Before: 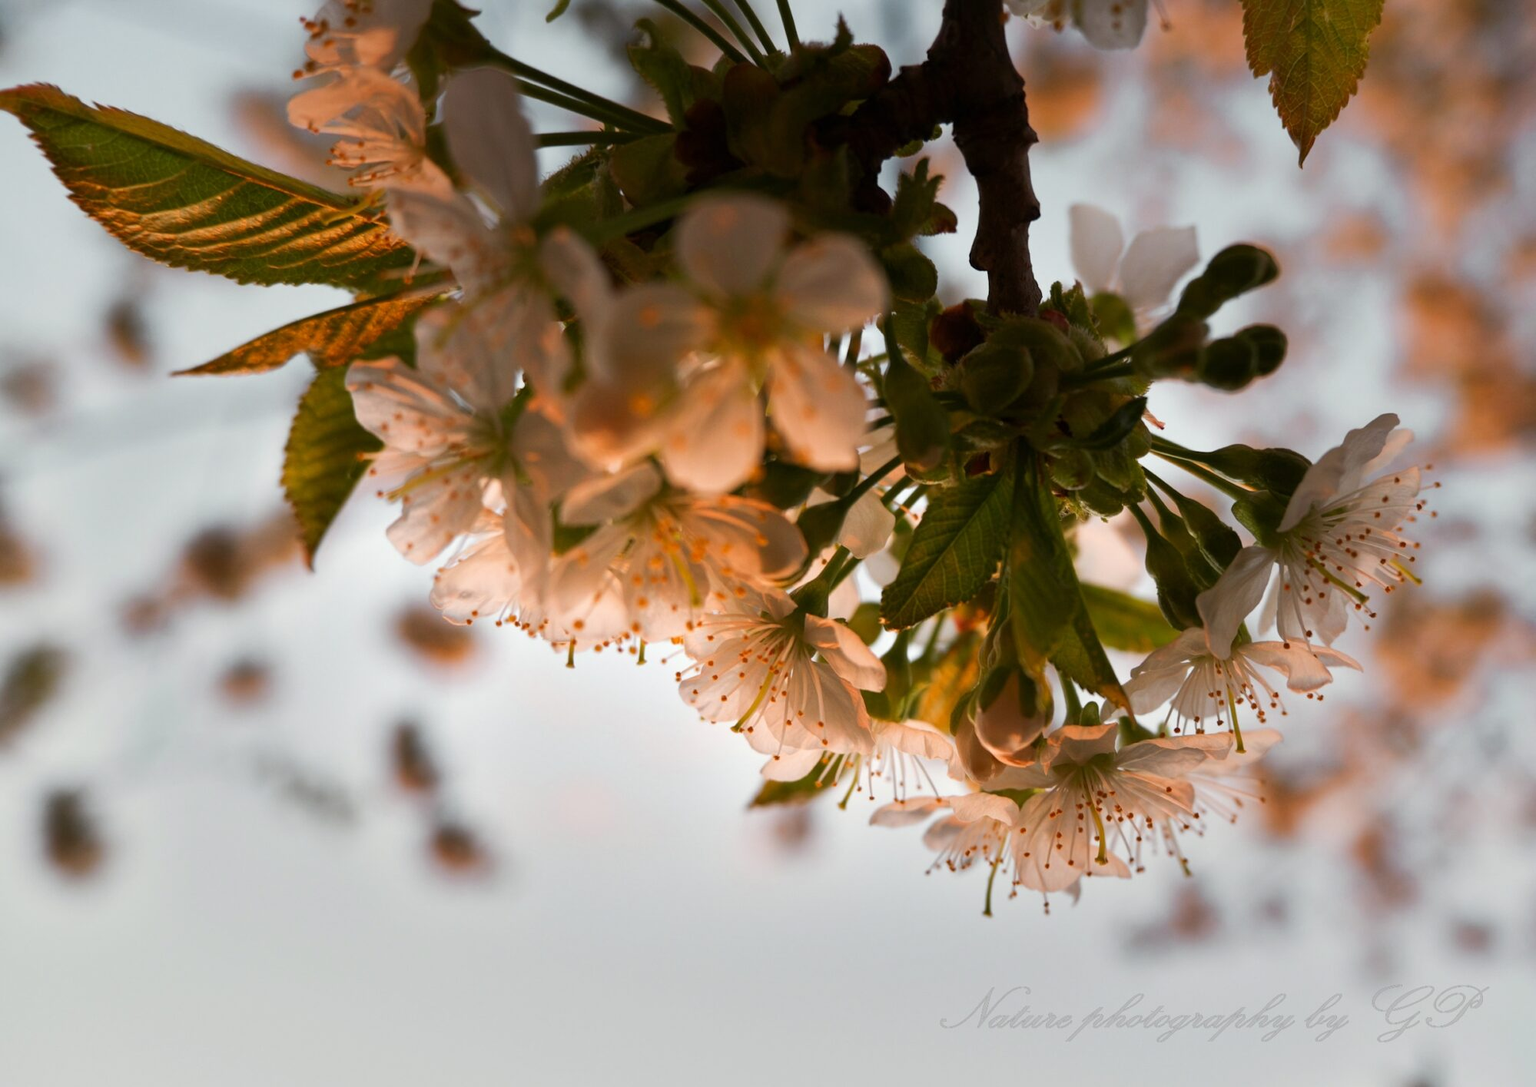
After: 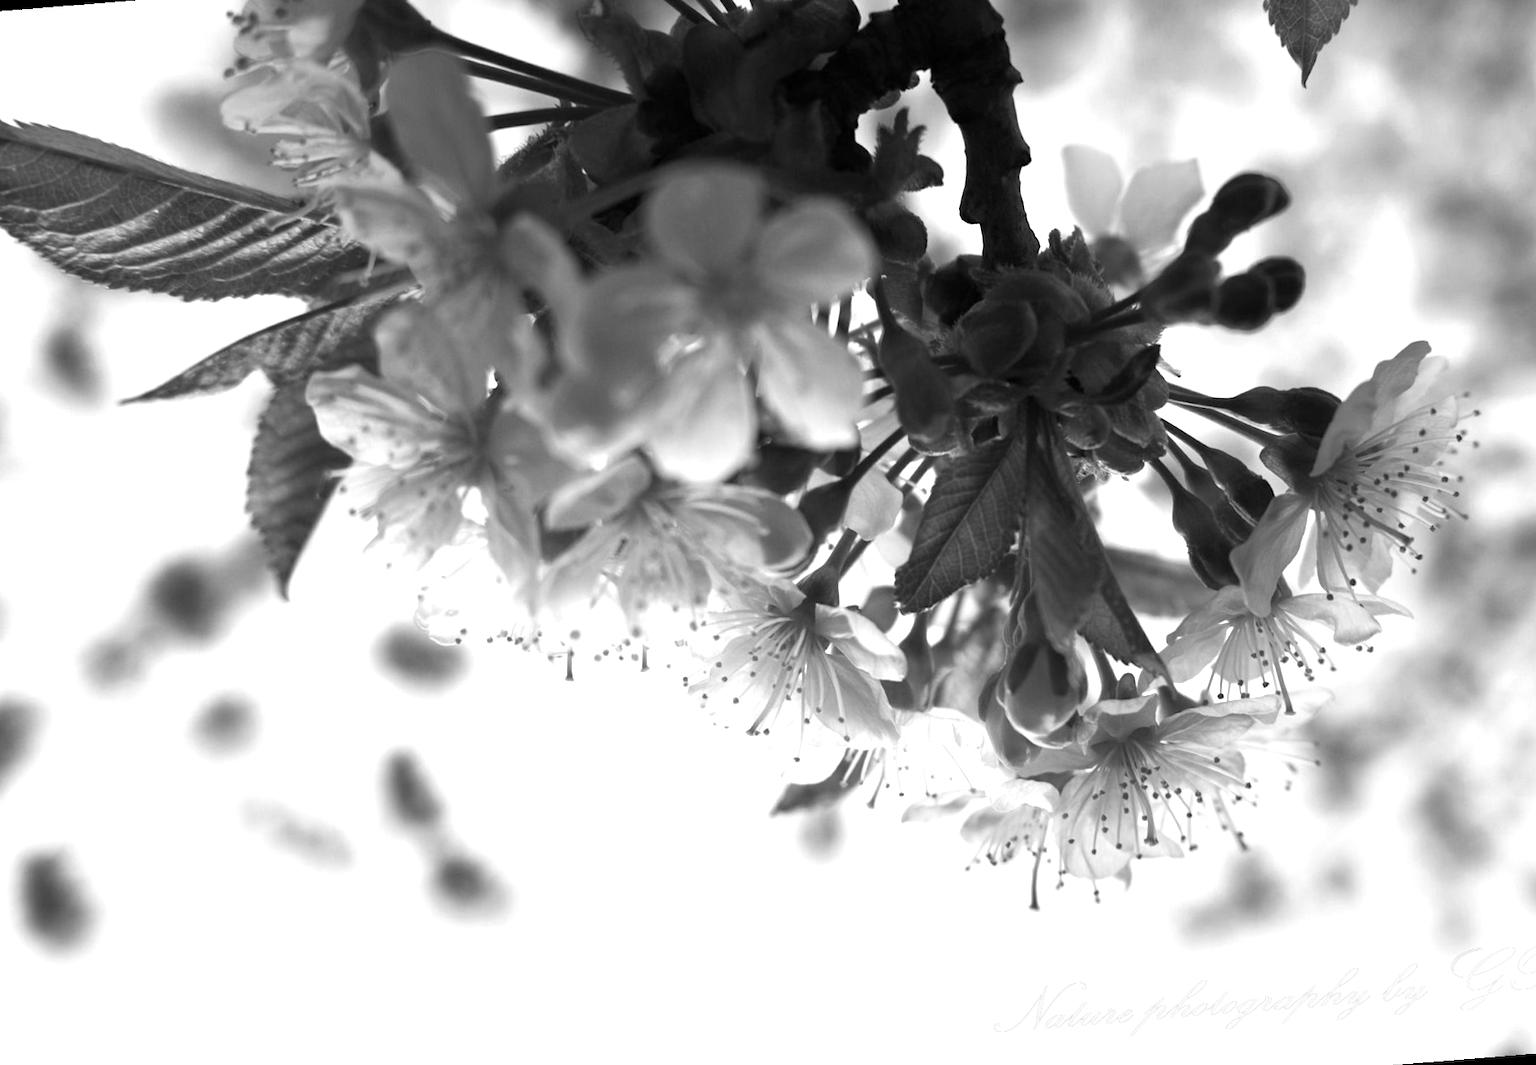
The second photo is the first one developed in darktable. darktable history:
exposure: exposure 1 EV, compensate highlight preservation false
rotate and perspective: rotation -4.57°, crop left 0.054, crop right 0.944, crop top 0.087, crop bottom 0.914
rgb levels: mode RGB, independent channels, levels [[0, 0.5, 1], [0, 0.521, 1], [0, 0.536, 1]]
monochrome: on, module defaults
